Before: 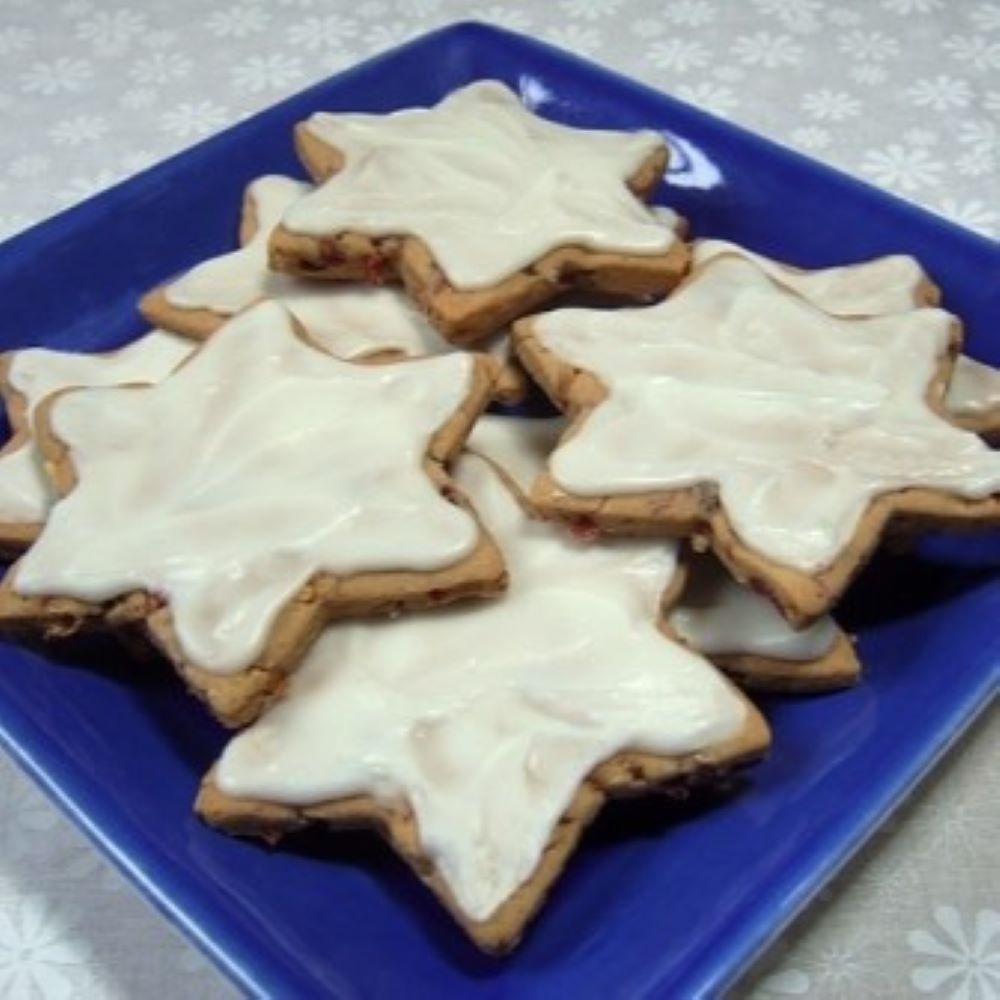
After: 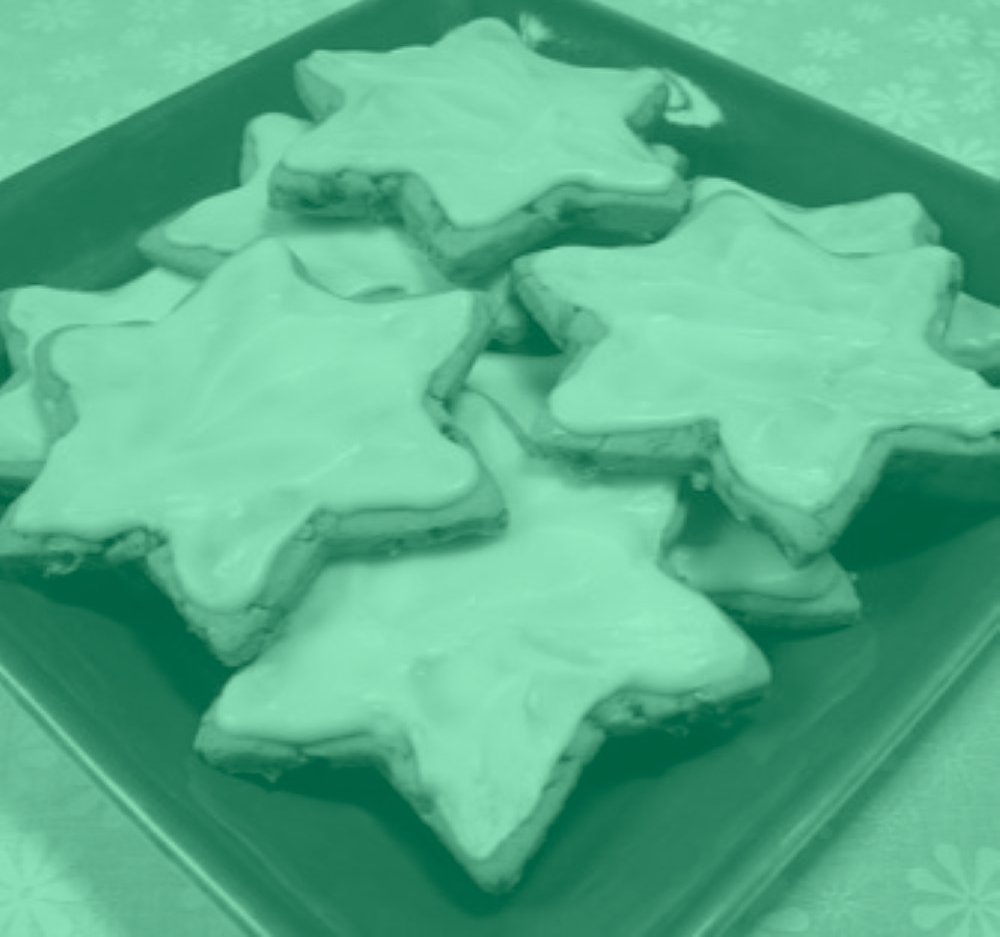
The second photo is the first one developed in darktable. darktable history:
crop and rotate: top 6.25%
exposure: exposure 0.207 EV, compensate highlight preservation false
colorize: hue 147.6°, saturation 65%, lightness 21.64%
